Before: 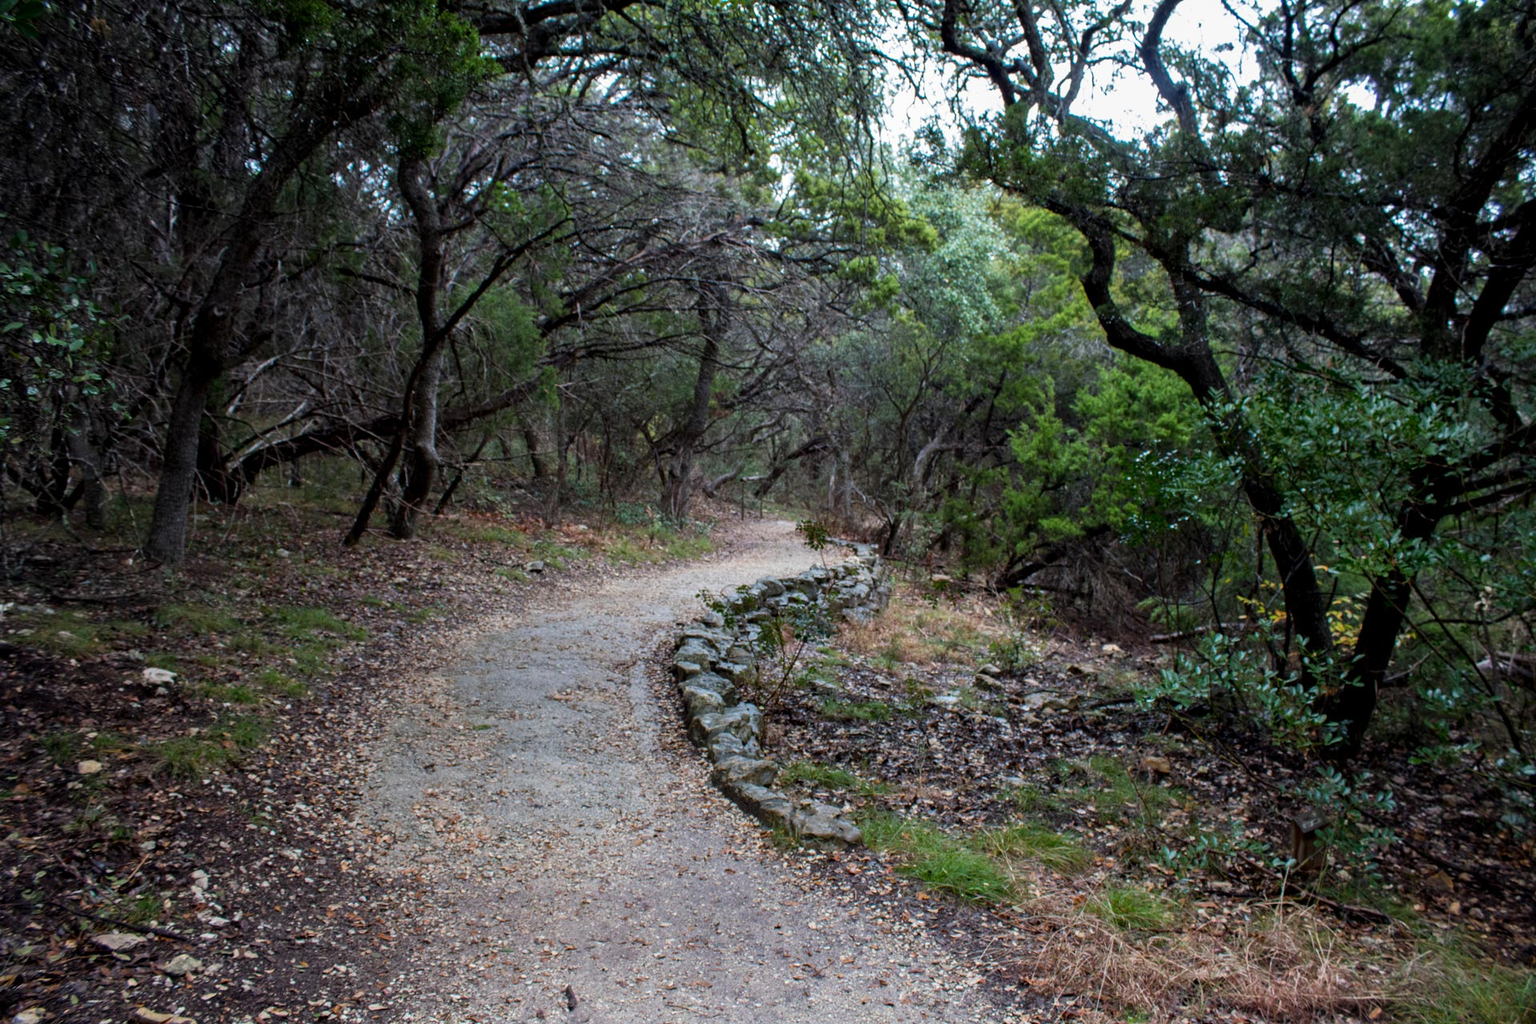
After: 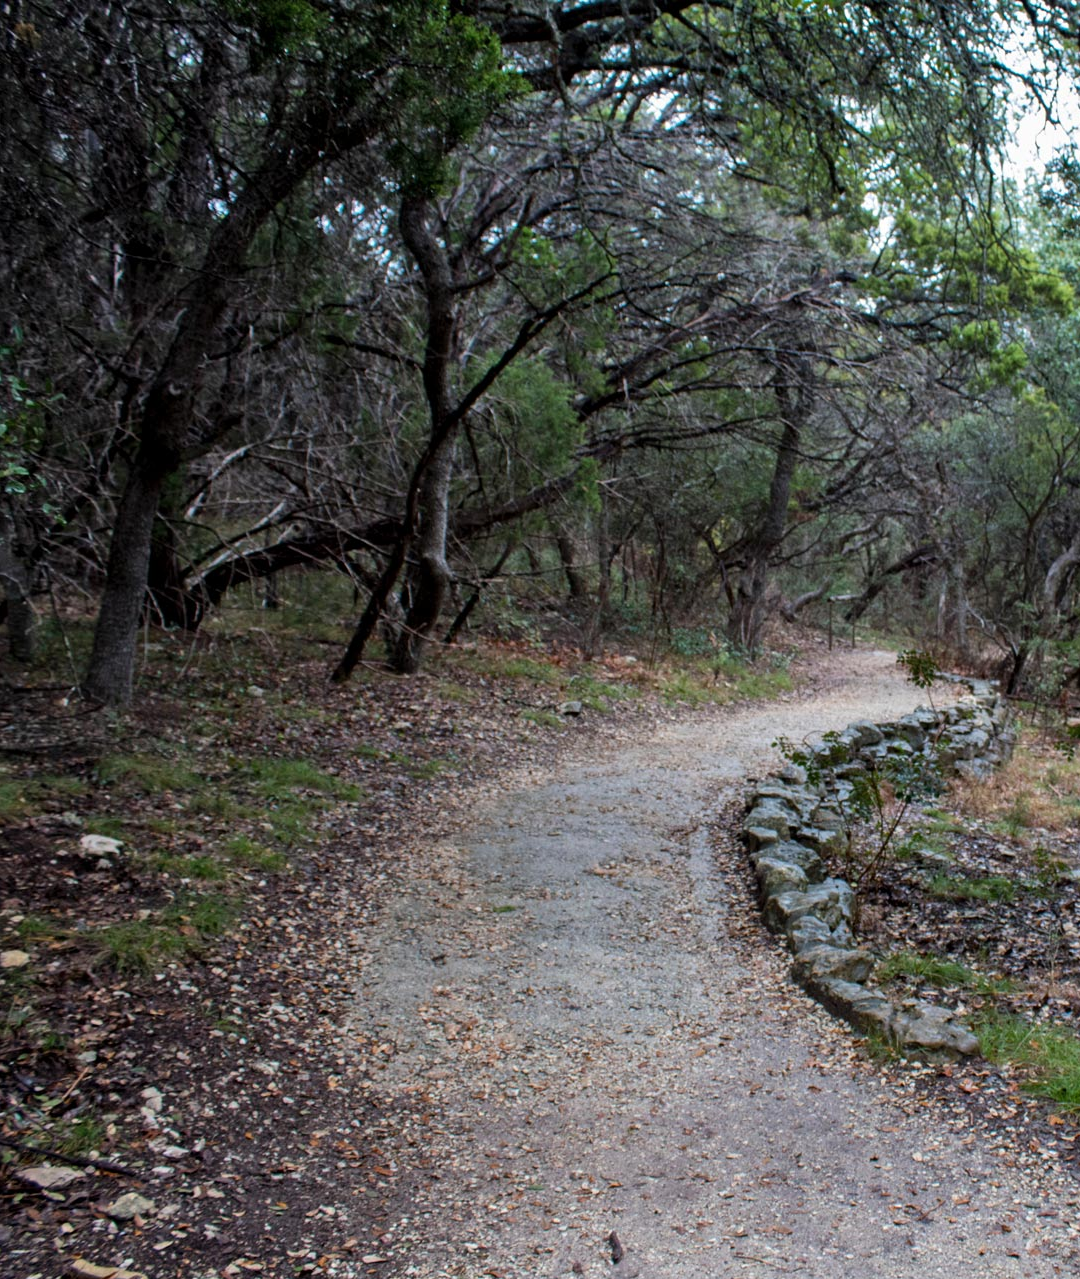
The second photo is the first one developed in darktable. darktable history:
shadows and highlights: shadows 29.32, highlights -29.32, low approximation 0.01, soften with gaussian
crop: left 5.114%, right 38.589%
